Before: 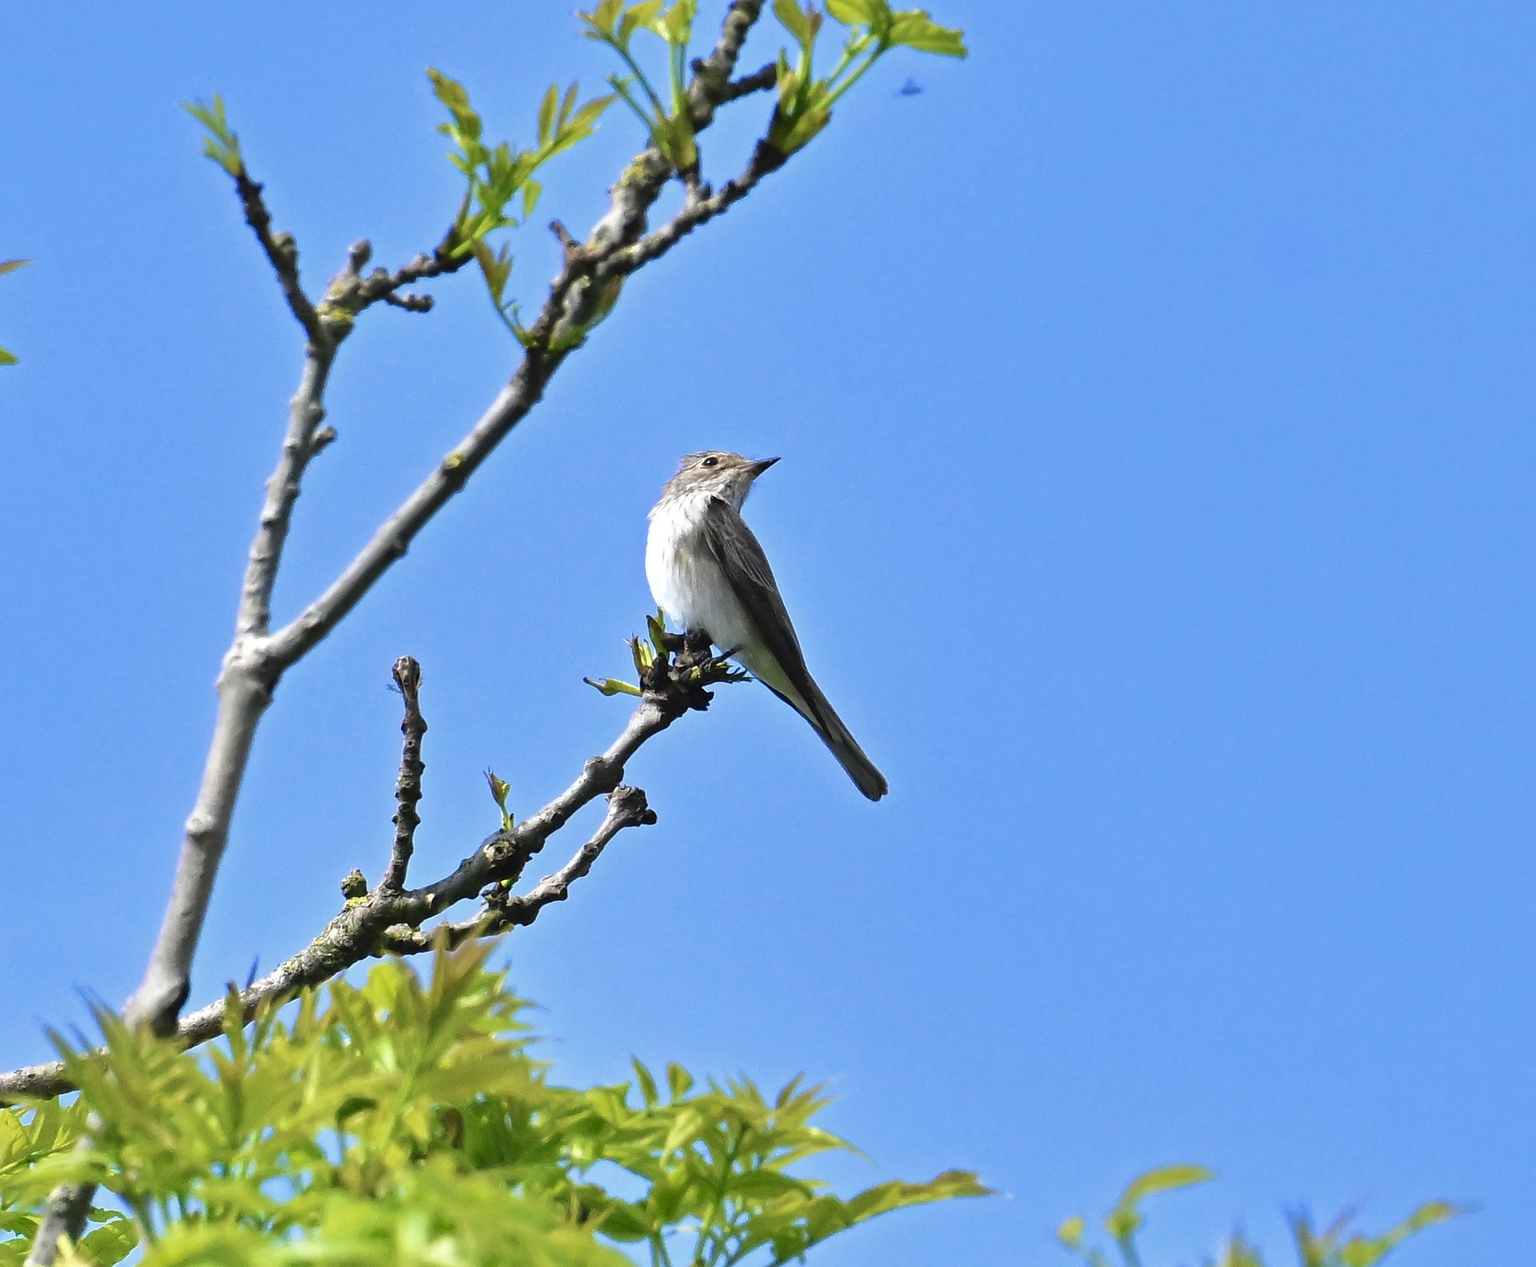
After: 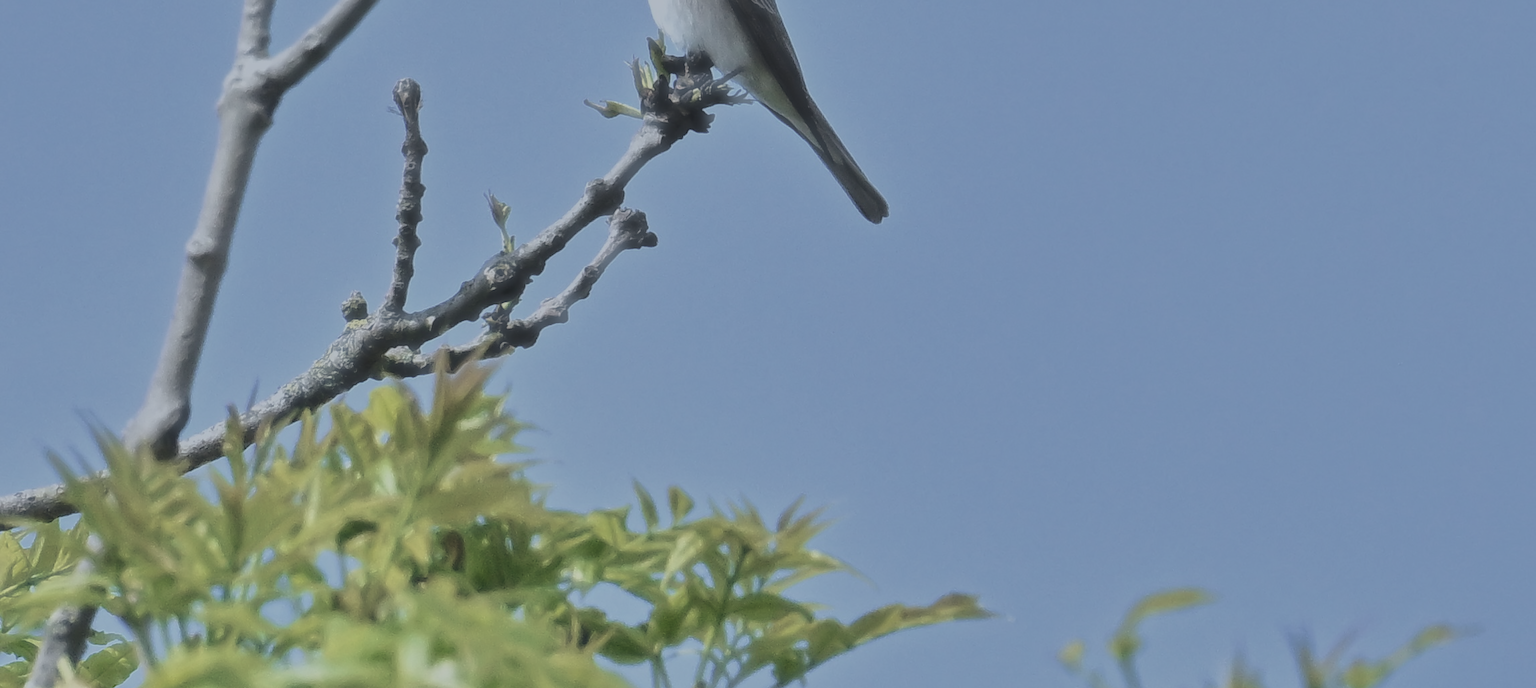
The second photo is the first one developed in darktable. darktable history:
tone equalizer: -8 EV -1.83 EV, -7 EV -1.14 EV, -6 EV -1.62 EV, mask exposure compensation -0.484 EV
crop and rotate: top 45.681%, right 0.046%
local contrast: on, module defaults
shadows and highlights: shadows 51.94, highlights -28.52, soften with gaussian
exposure: exposure -0.377 EV, compensate highlight preservation false
haze removal: strength -0.892, distance 0.228, compatibility mode true, adaptive false
contrast brightness saturation: contrast -0.241, saturation -0.444
